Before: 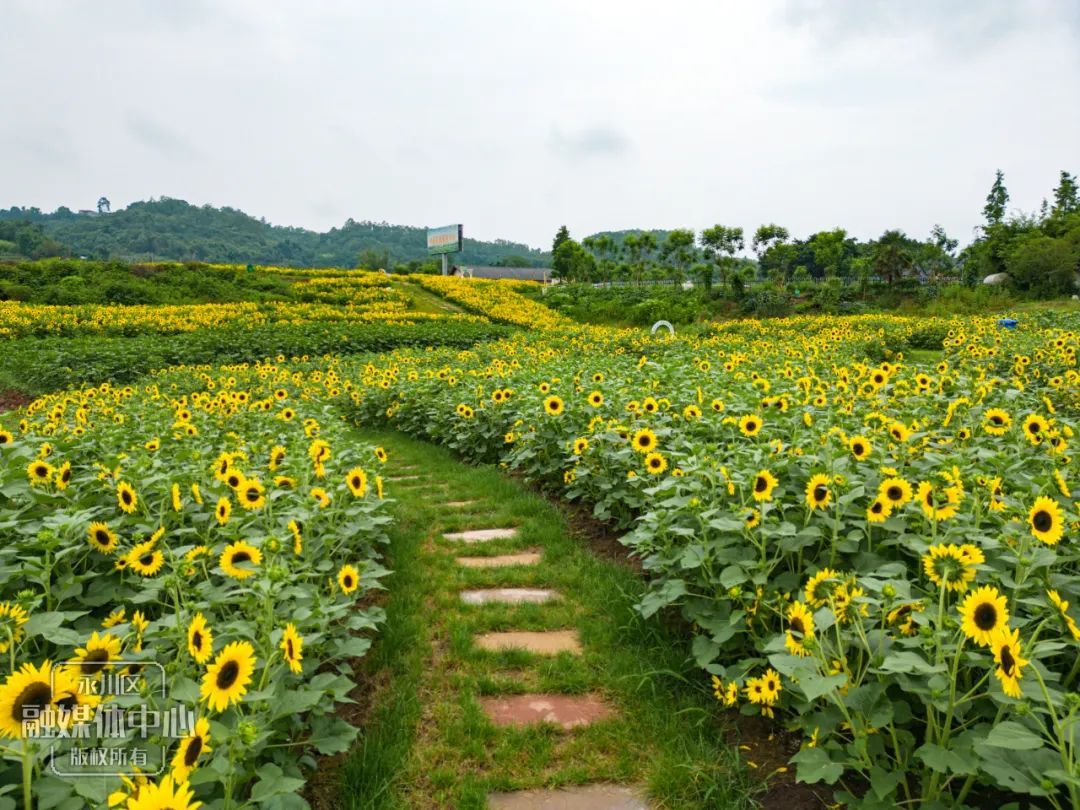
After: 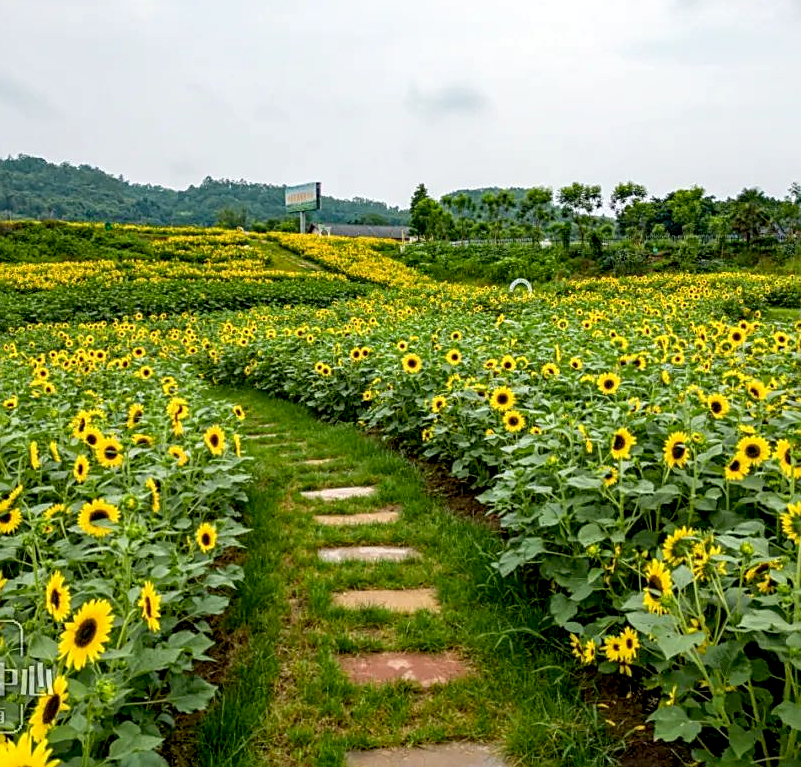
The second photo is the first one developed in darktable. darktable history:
exposure: black level correction 0.012, compensate highlight preservation false
sharpen: on, module defaults
crop and rotate: left 13.15%, top 5.251%, right 12.609%
local contrast: on, module defaults
white balance: red 1, blue 1
